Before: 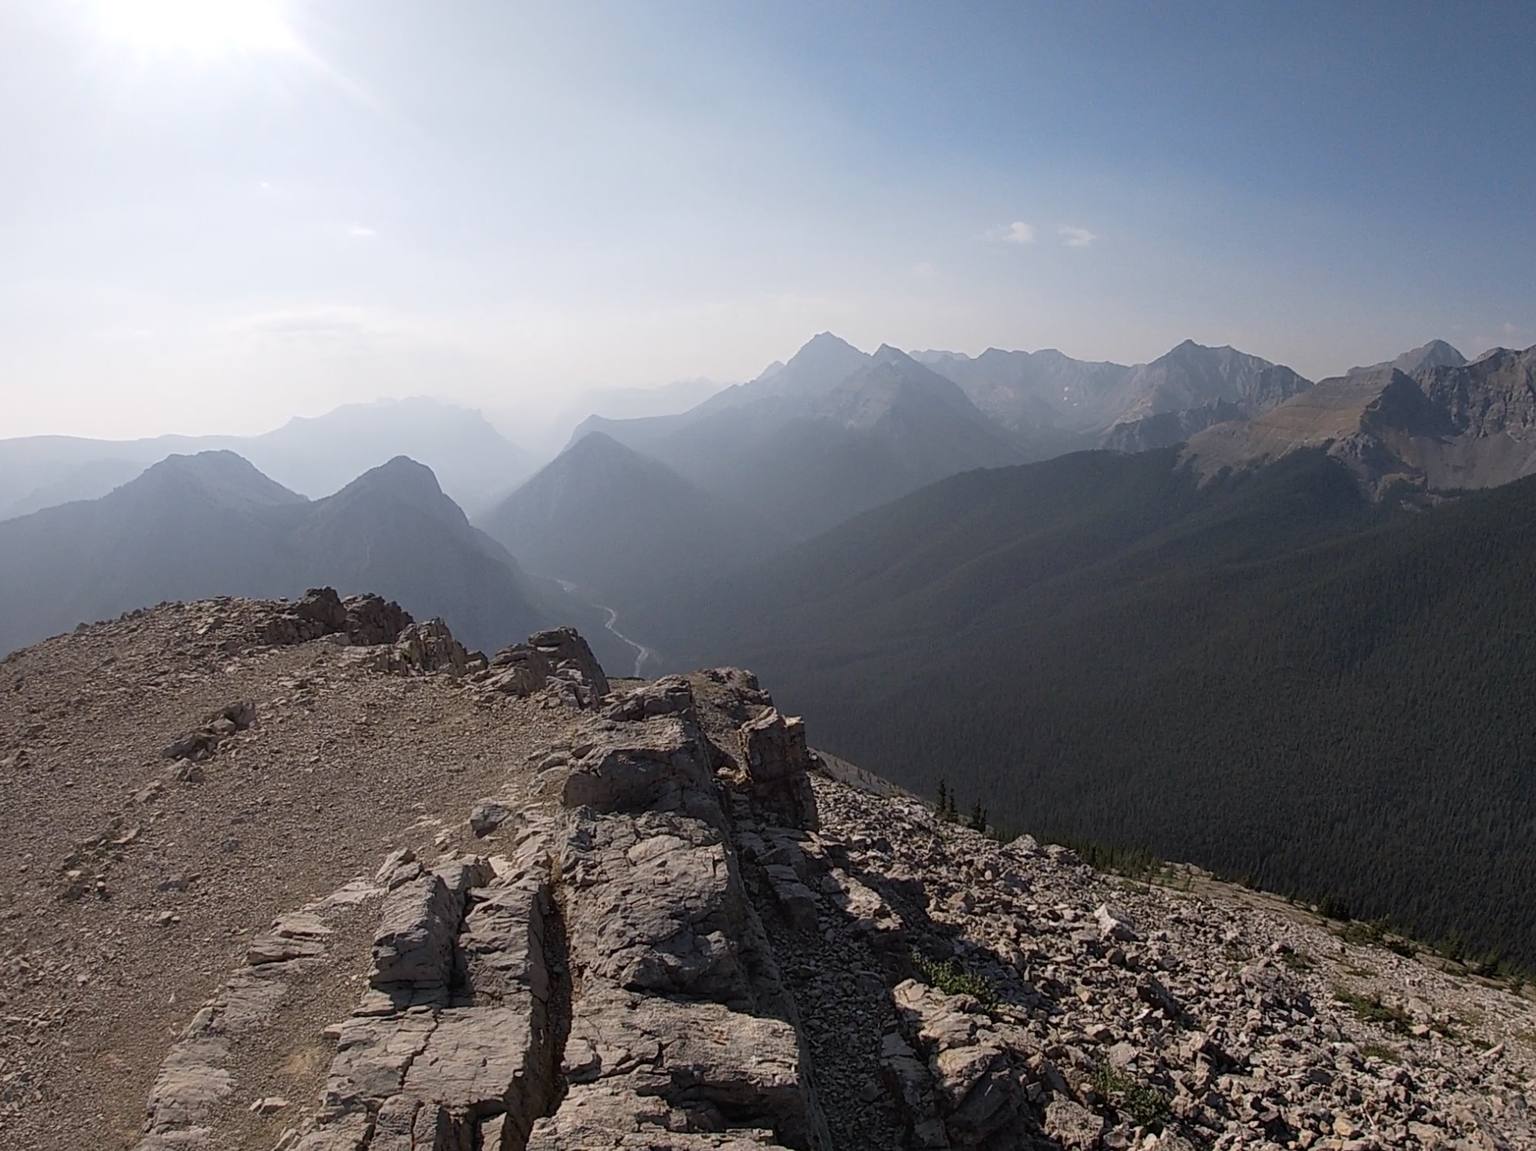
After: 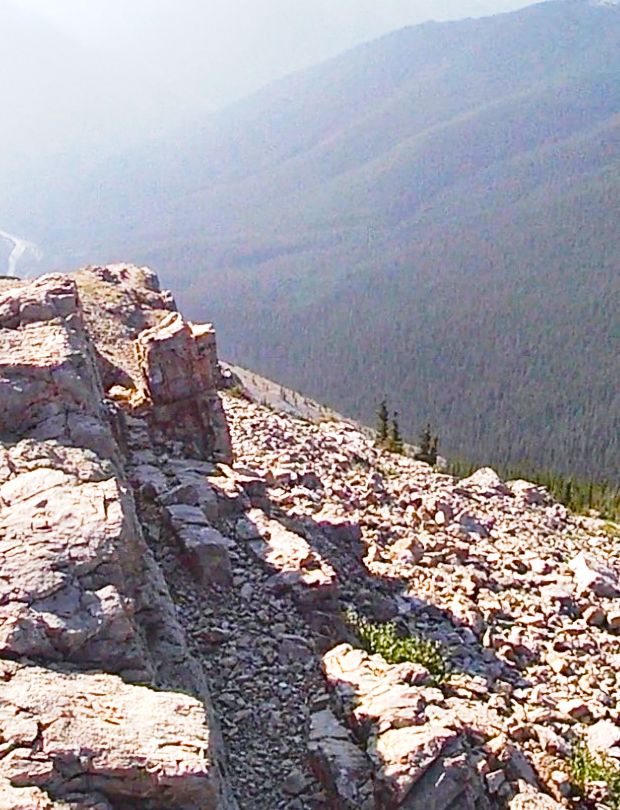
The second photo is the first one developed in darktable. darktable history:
color balance rgb: perceptual saturation grading › global saturation 35%, perceptual saturation grading › highlights -25%, perceptual saturation grading › shadows 50%
exposure: black level correction 0, exposure 2.138 EV, compensate exposure bias true, compensate highlight preservation false
base curve: curves: ch0 [(0, 0) (0.088, 0.125) (0.176, 0.251) (0.354, 0.501) (0.613, 0.749) (1, 0.877)], preserve colors none
crop: left 40.878%, top 39.176%, right 25.993%, bottom 3.081%
